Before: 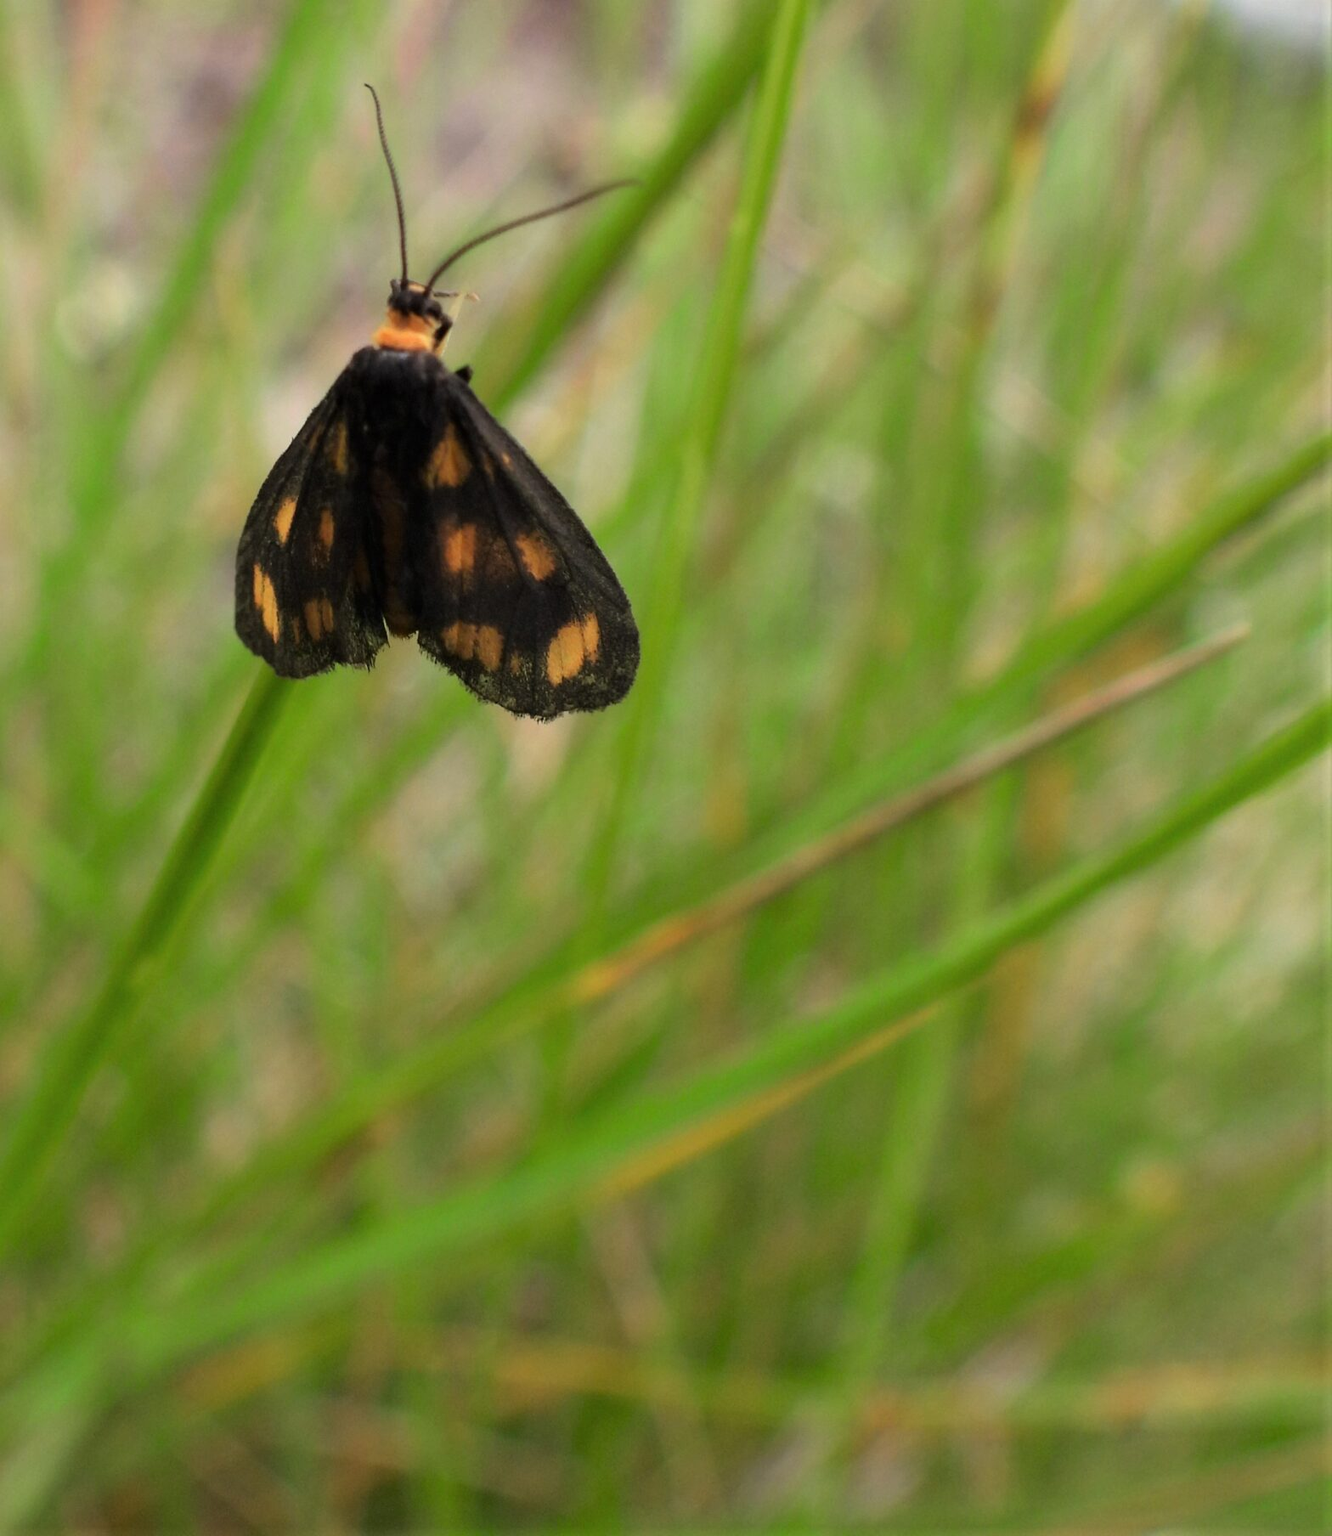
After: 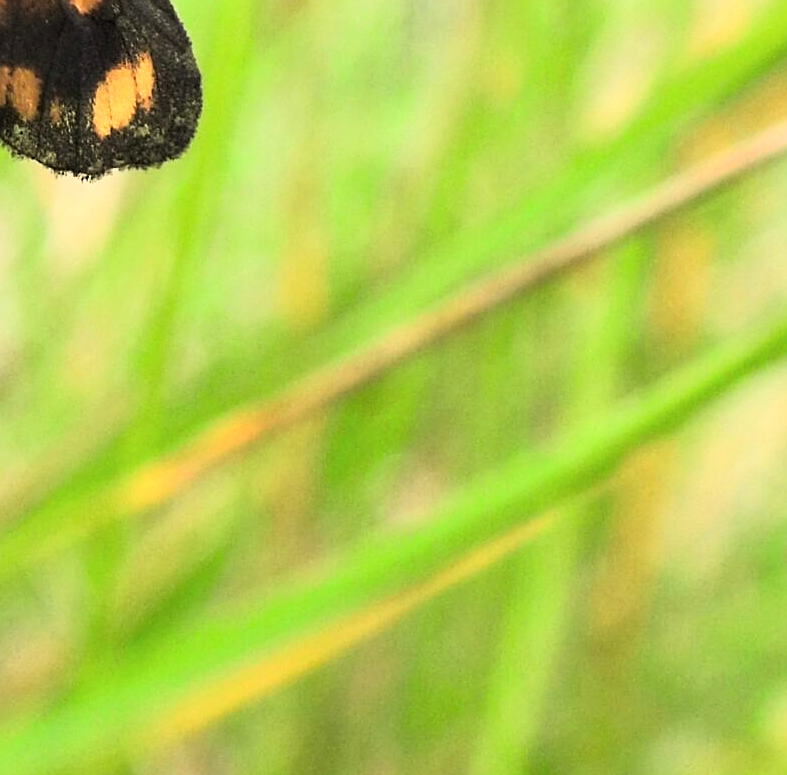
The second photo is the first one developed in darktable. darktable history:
sharpen: on, module defaults
crop: left 35.188%, top 37.02%, right 14.592%, bottom 20.097%
base curve: curves: ch0 [(0, 0) (0.005, 0.002) (0.193, 0.295) (0.399, 0.664) (0.75, 0.928) (1, 1)]
exposure: black level correction 0, exposure 0.69 EV, compensate highlight preservation false
